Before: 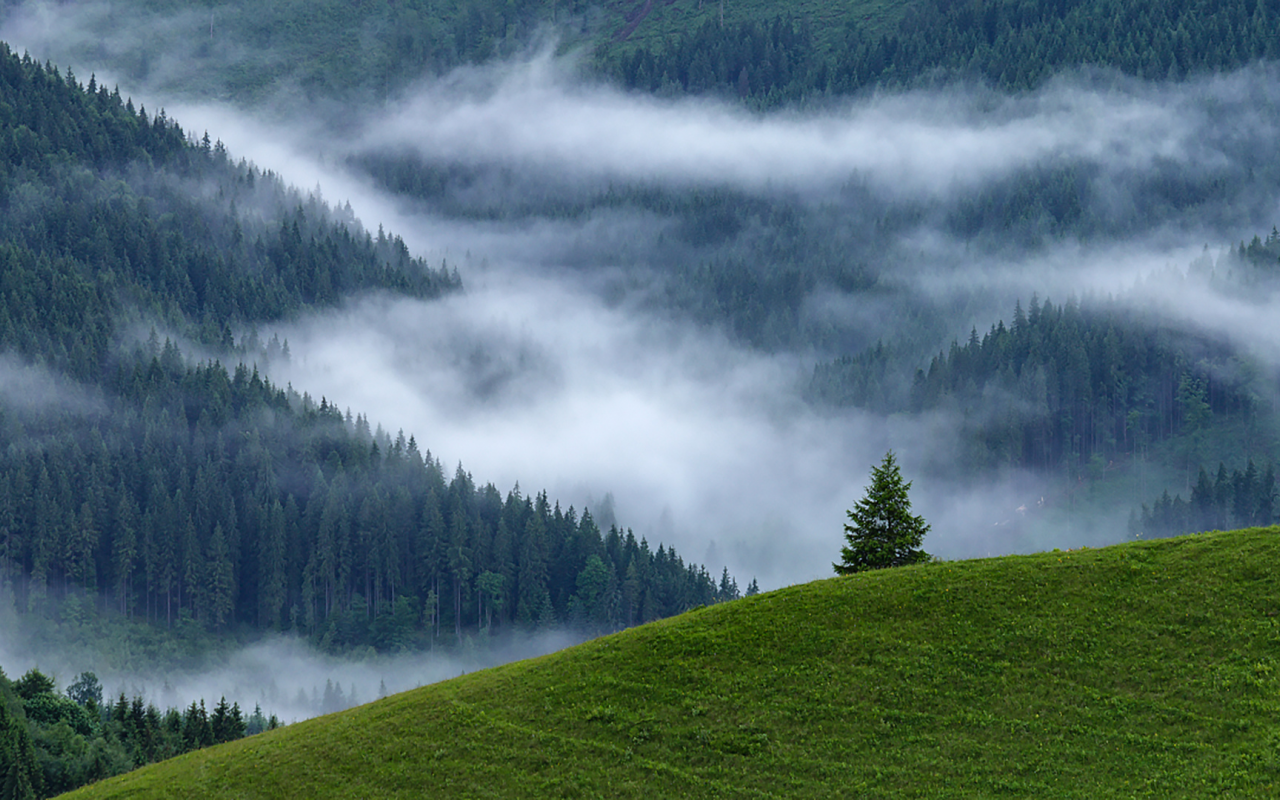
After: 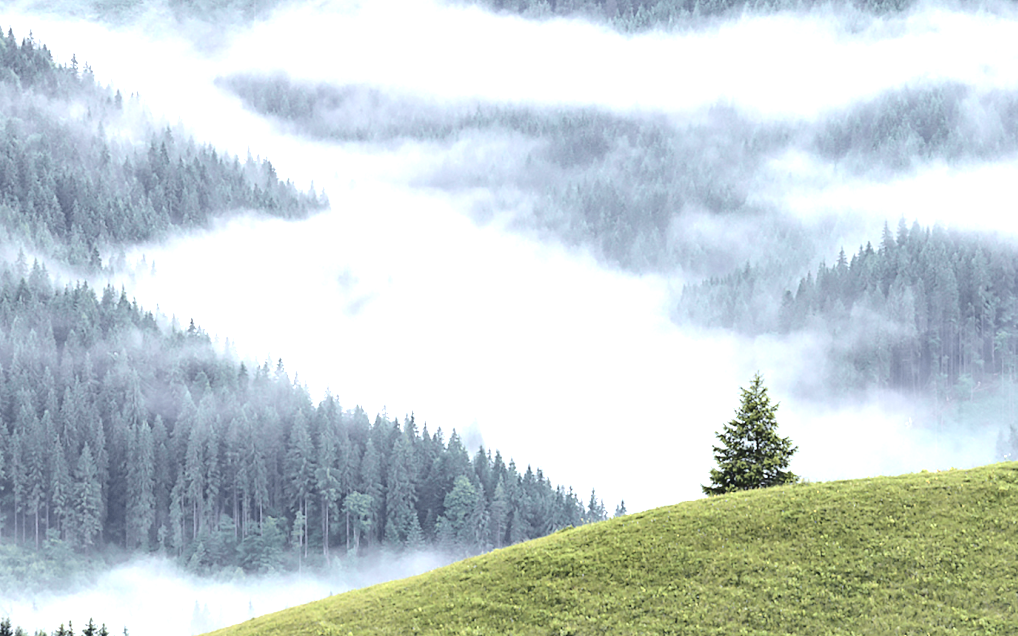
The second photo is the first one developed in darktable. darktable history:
crop and rotate: left 10.359%, top 9.984%, right 10.084%, bottom 10.448%
tone curve: curves: ch0 [(0, 0.01) (0.097, 0.07) (0.204, 0.173) (0.447, 0.517) (0.539, 0.624) (0.733, 0.791) (0.879, 0.898) (1, 0.98)]; ch1 [(0, 0) (0.393, 0.415) (0.447, 0.448) (0.485, 0.494) (0.523, 0.509) (0.545, 0.544) (0.574, 0.578) (0.648, 0.674) (1, 1)]; ch2 [(0, 0) (0.369, 0.388) (0.449, 0.431) (0.499, 0.5) (0.521, 0.517) (0.53, 0.54) (0.564, 0.569) (0.674, 0.735) (1, 1)], color space Lab, independent channels, preserve colors none
exposure: black level correction 0, exposure 2.136 EV, compensate highlight preservation false
color correction: highlights b* 0.035, saturation 0.489
